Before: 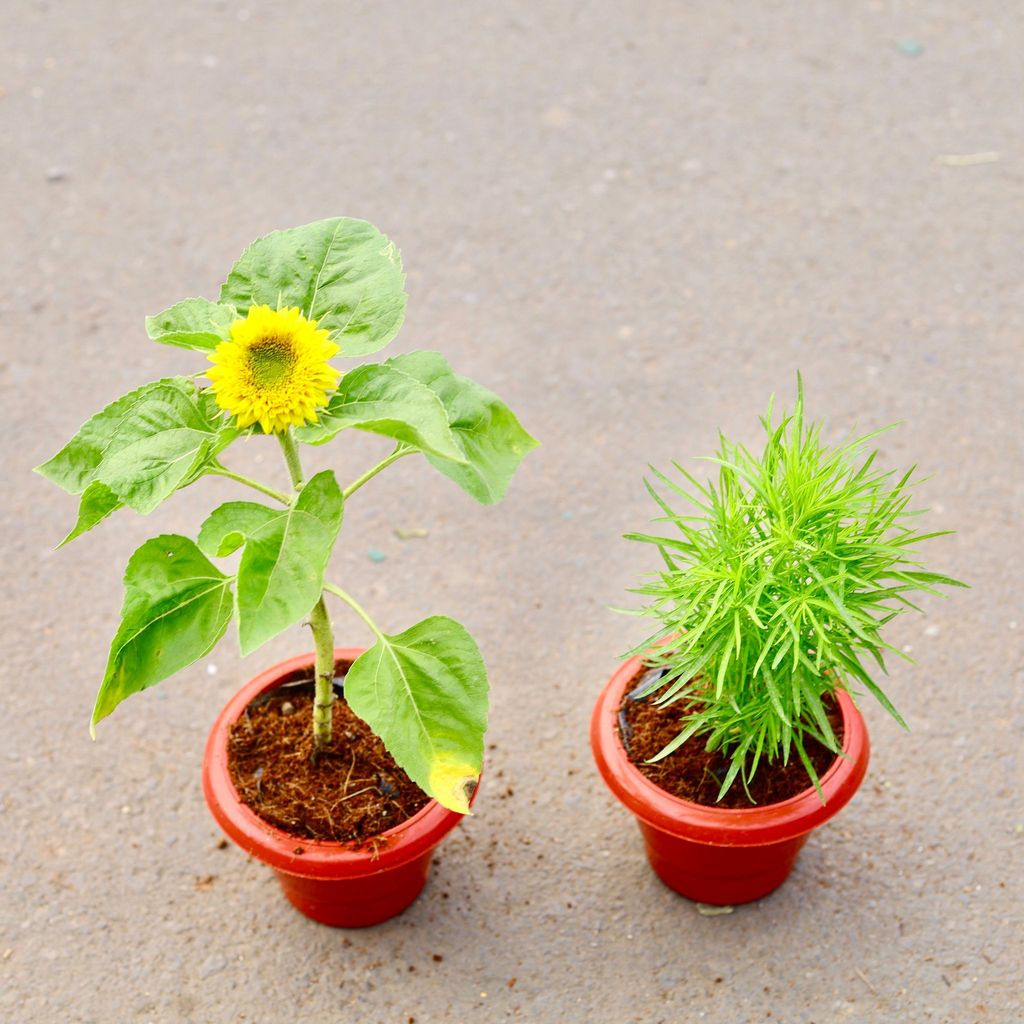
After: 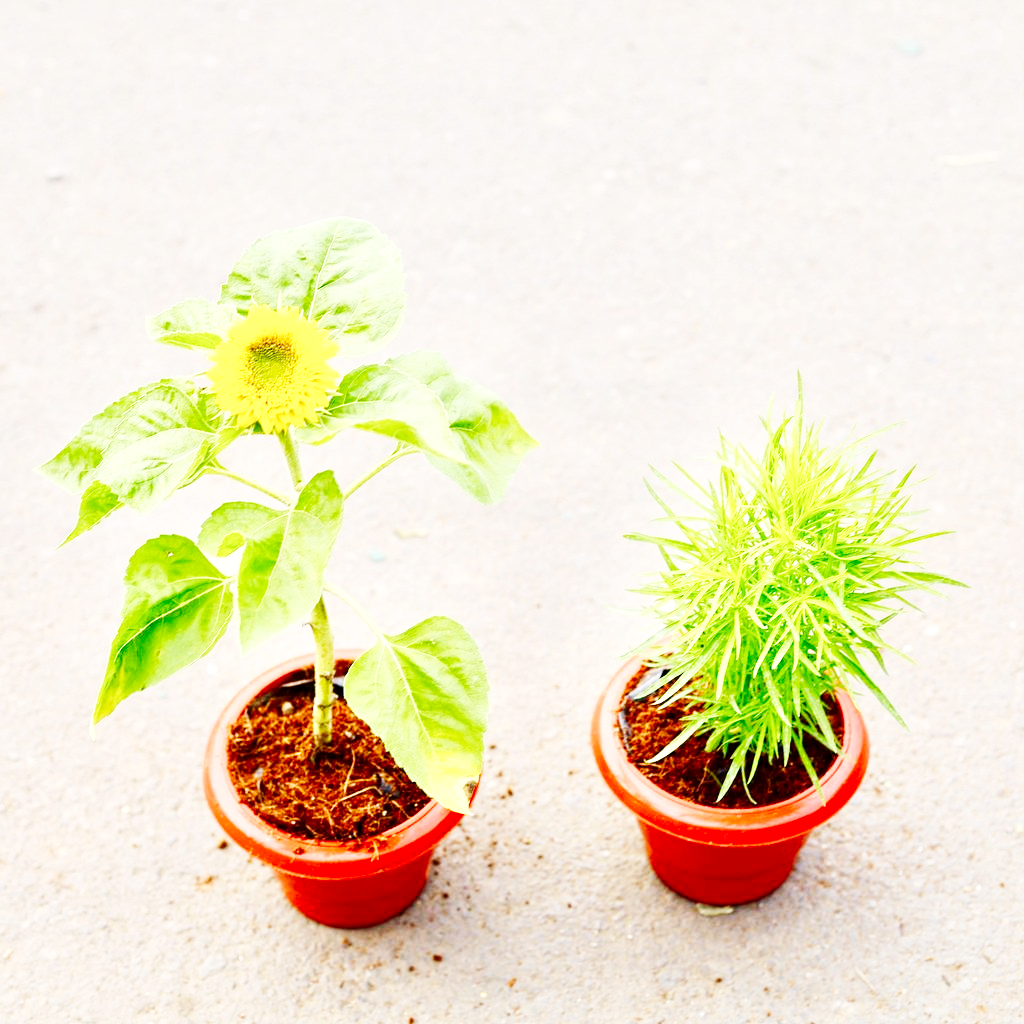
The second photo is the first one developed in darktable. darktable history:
base curve: curves: ch0 [(0, 0.003) (0.001, 0.002) (0.006, 0.004) (0.02, 0.022) (0.048, 0.086) (0.094, 0.234) (0.162, 0.431) (0.258, 0.629) (0.385, 0.8) (0.548, 0.918) (0.751, 0.988) (1, 1)], preserve colors none
local contrast: highlights 101%, shadows 101%, detail 119%, midtone range 0.2
